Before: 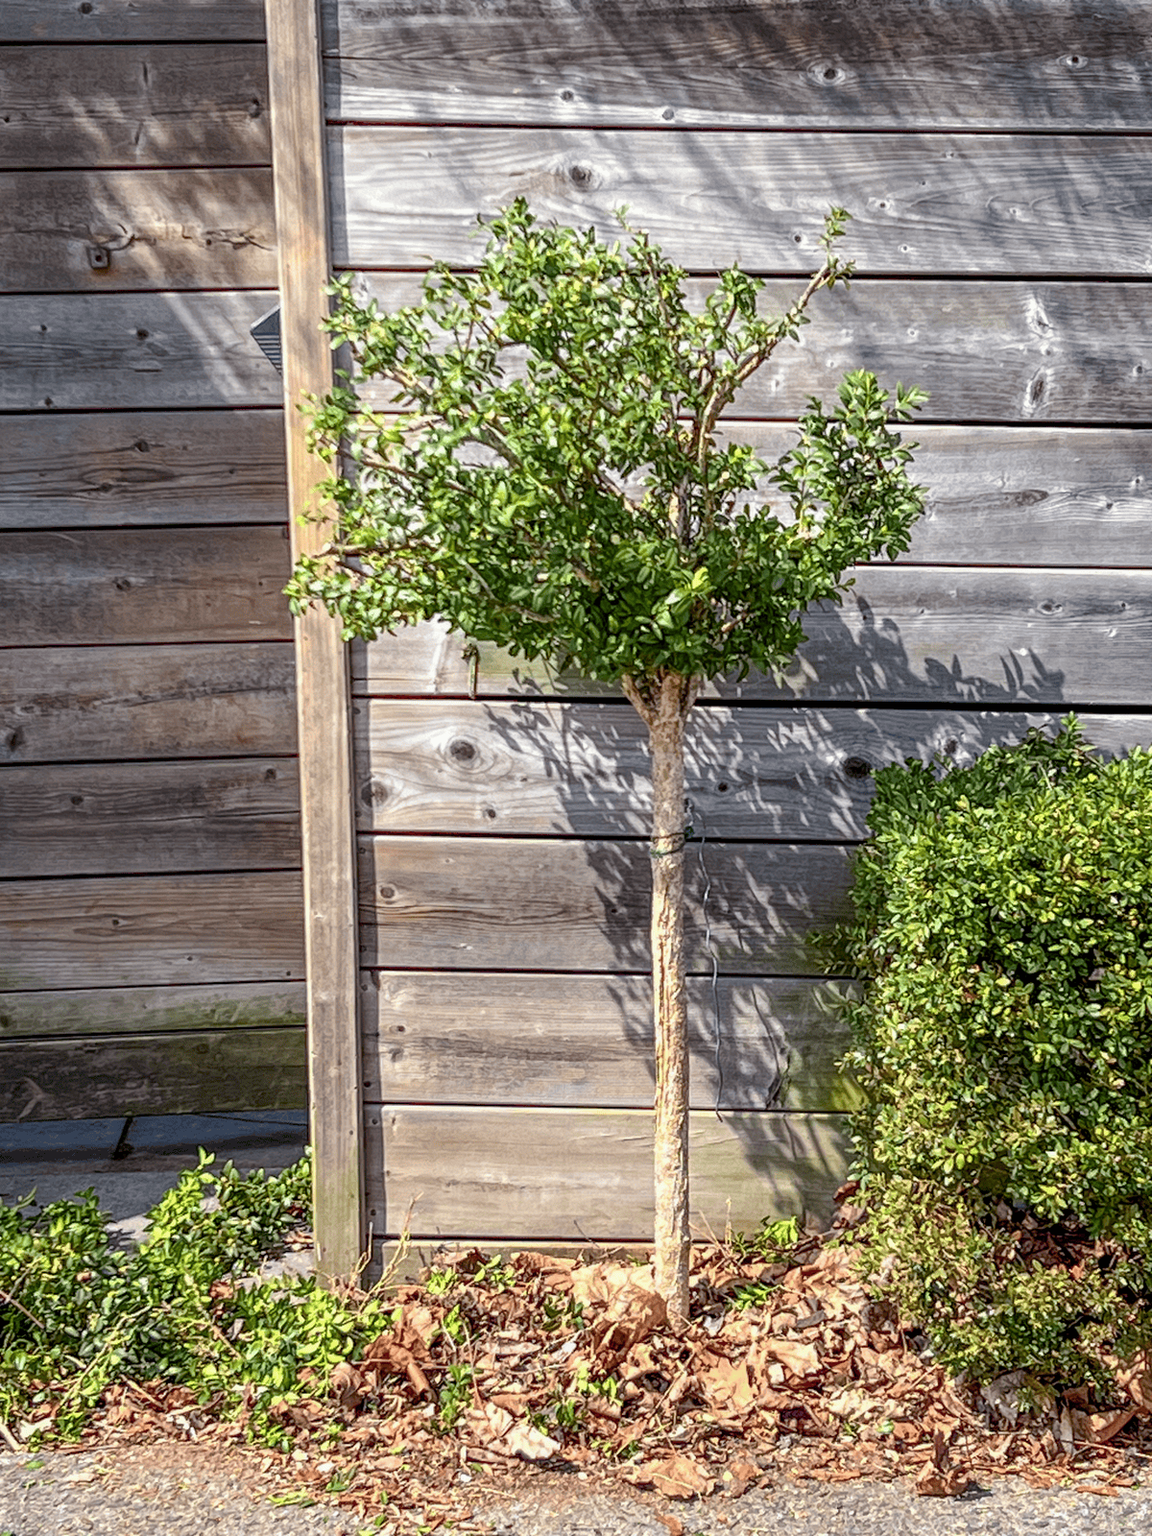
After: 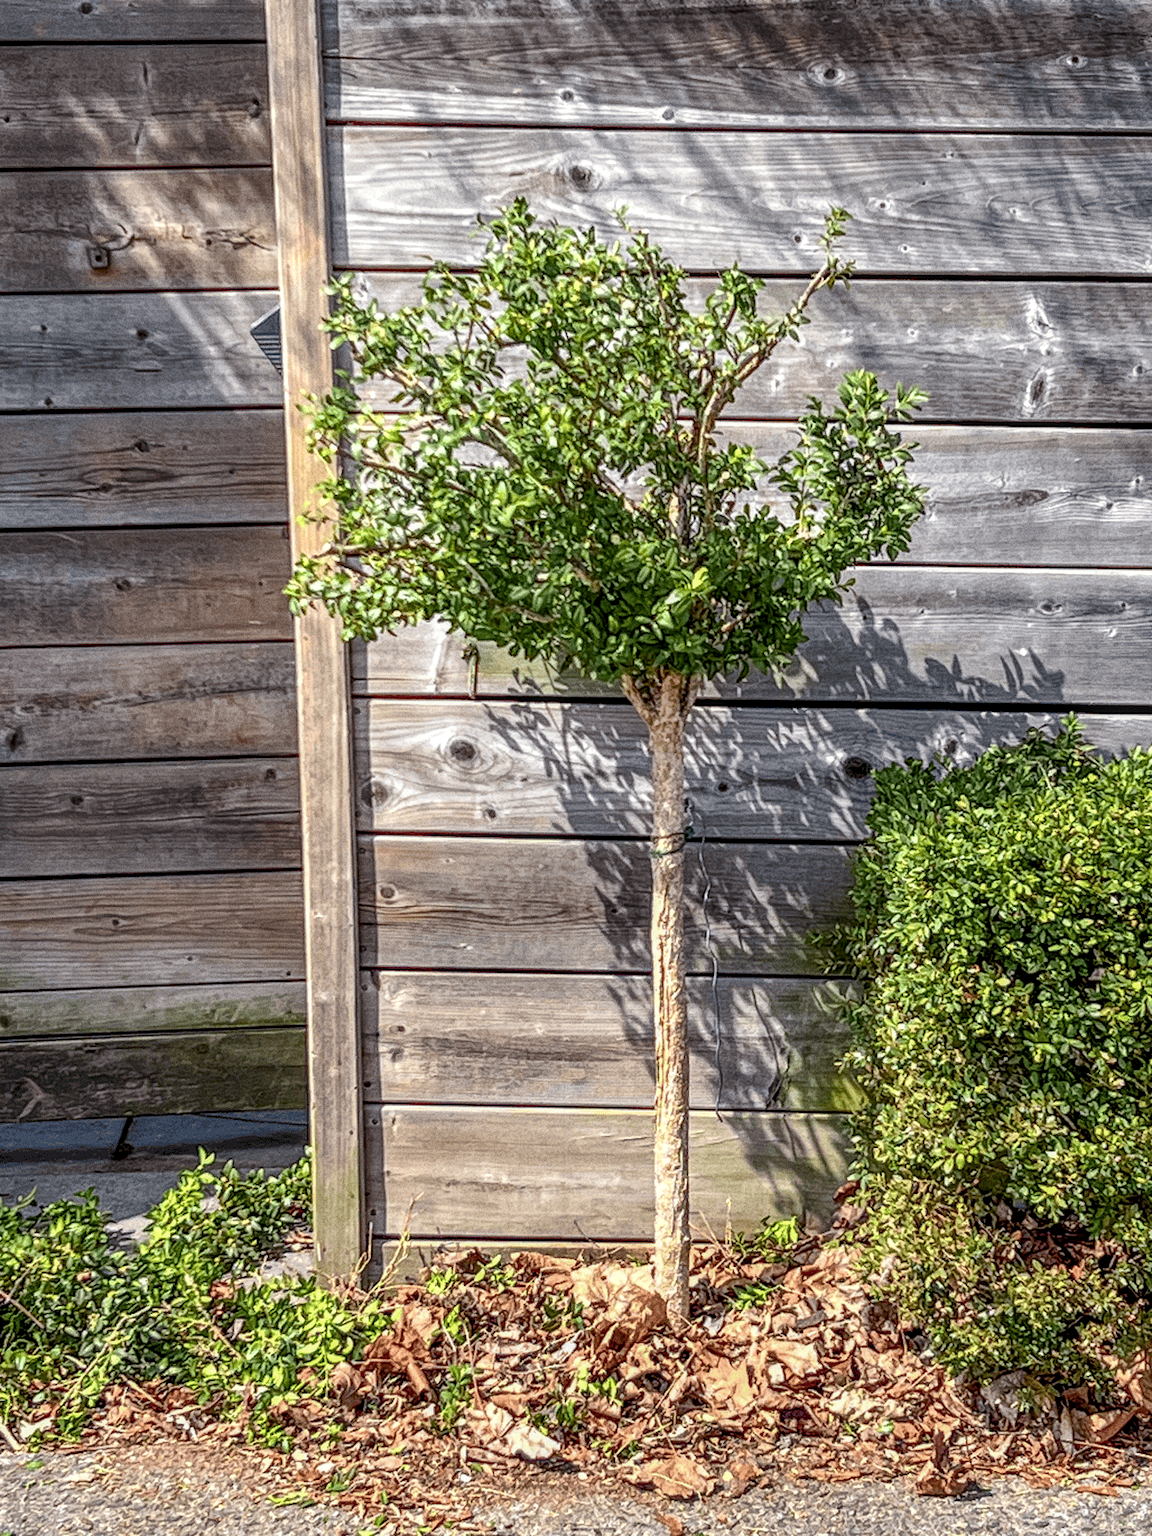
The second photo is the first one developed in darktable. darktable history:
local contrast: on, module defaults
shadows and highlights: low approximation 0.01, soften with gaussian
grain: strength 26%
